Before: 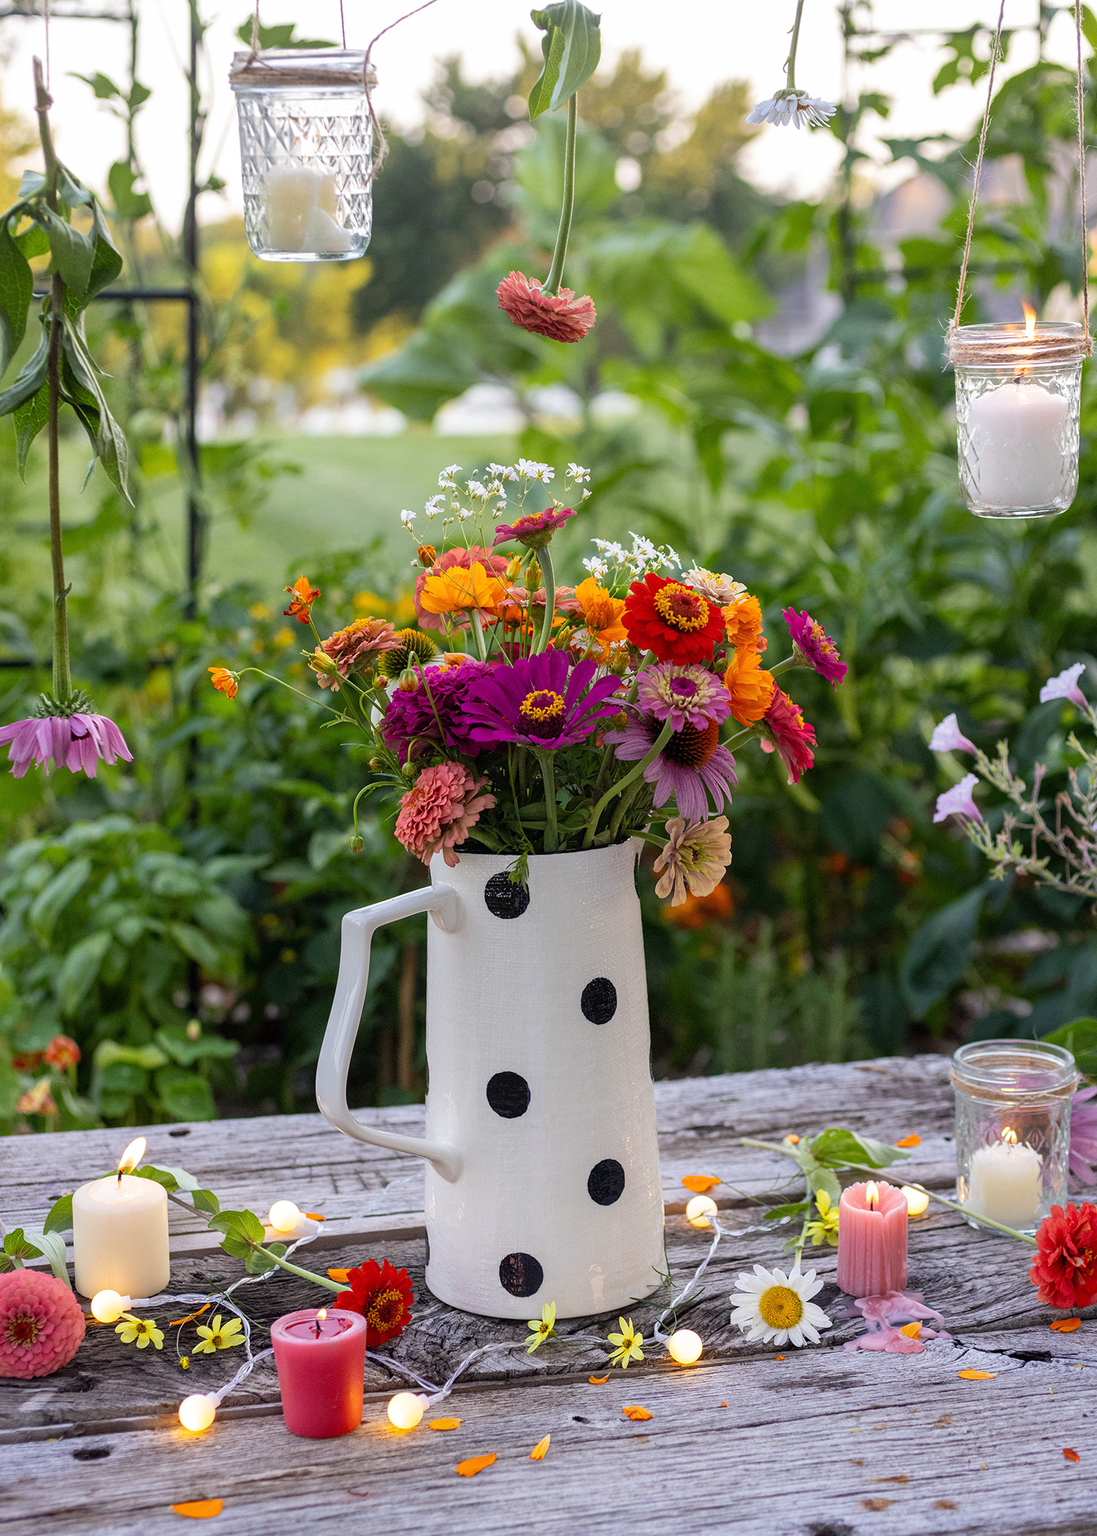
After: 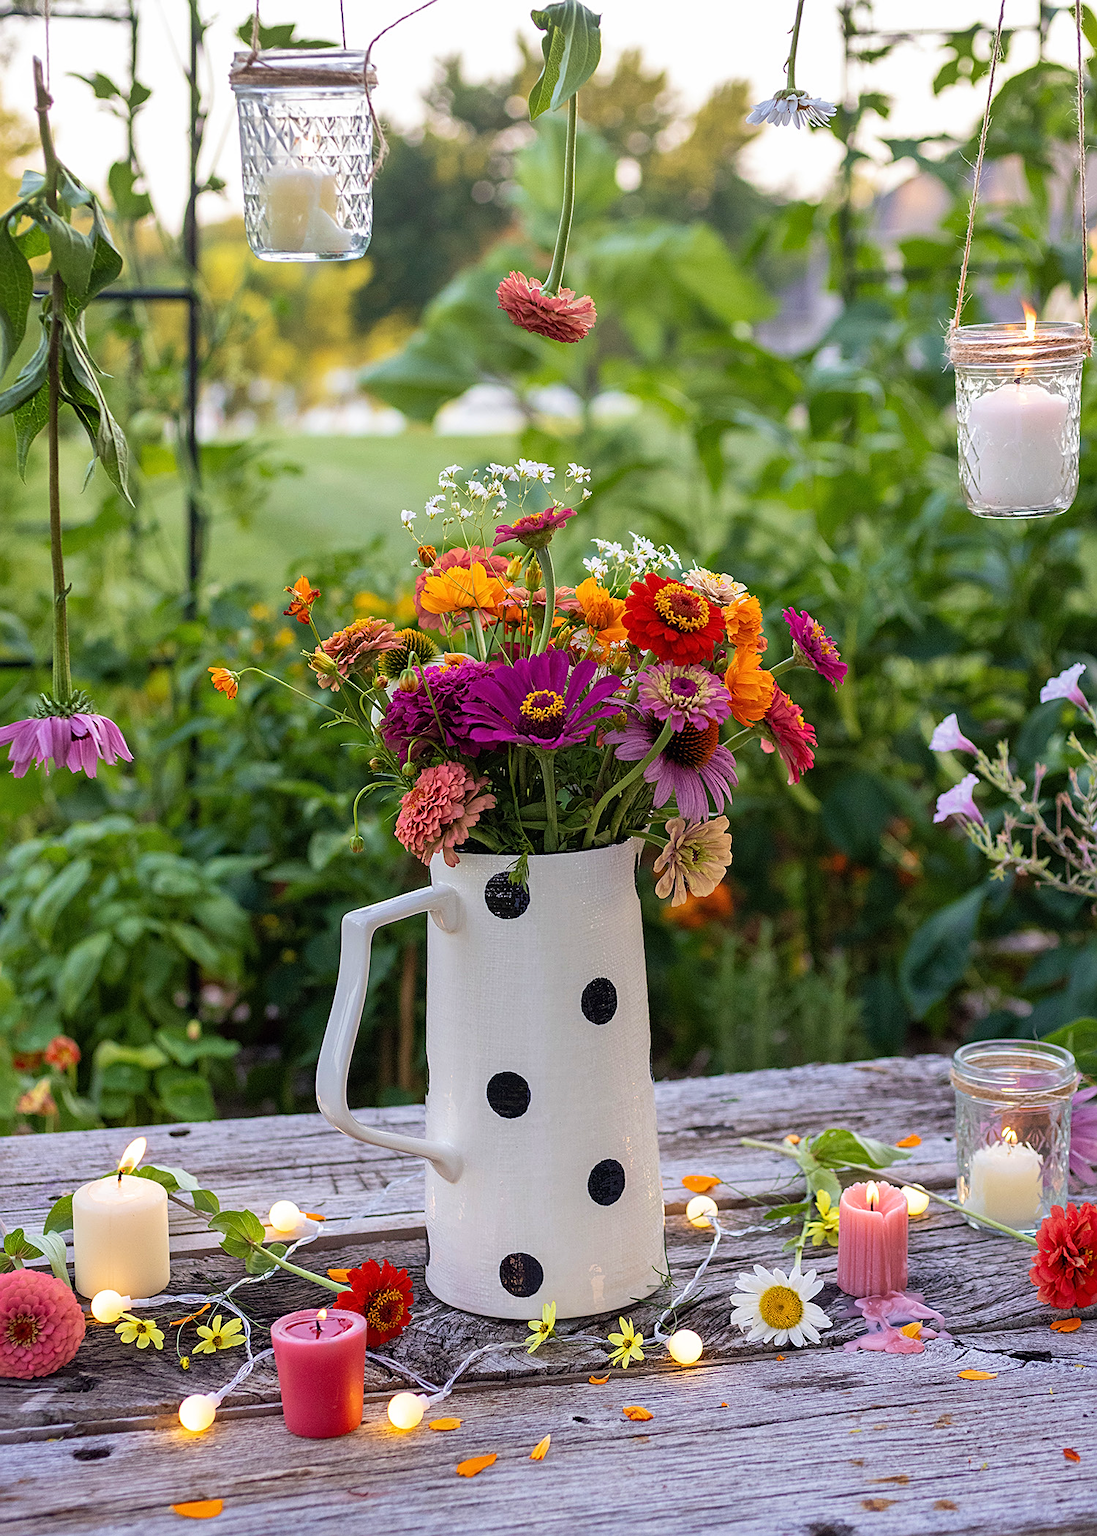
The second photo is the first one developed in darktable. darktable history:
velvia: on, module defaults
sharpen: on, module defaults
shadows and highlights: shadows 29.66, highlights -30.36, low approximation 0.01, soften with gaussian
